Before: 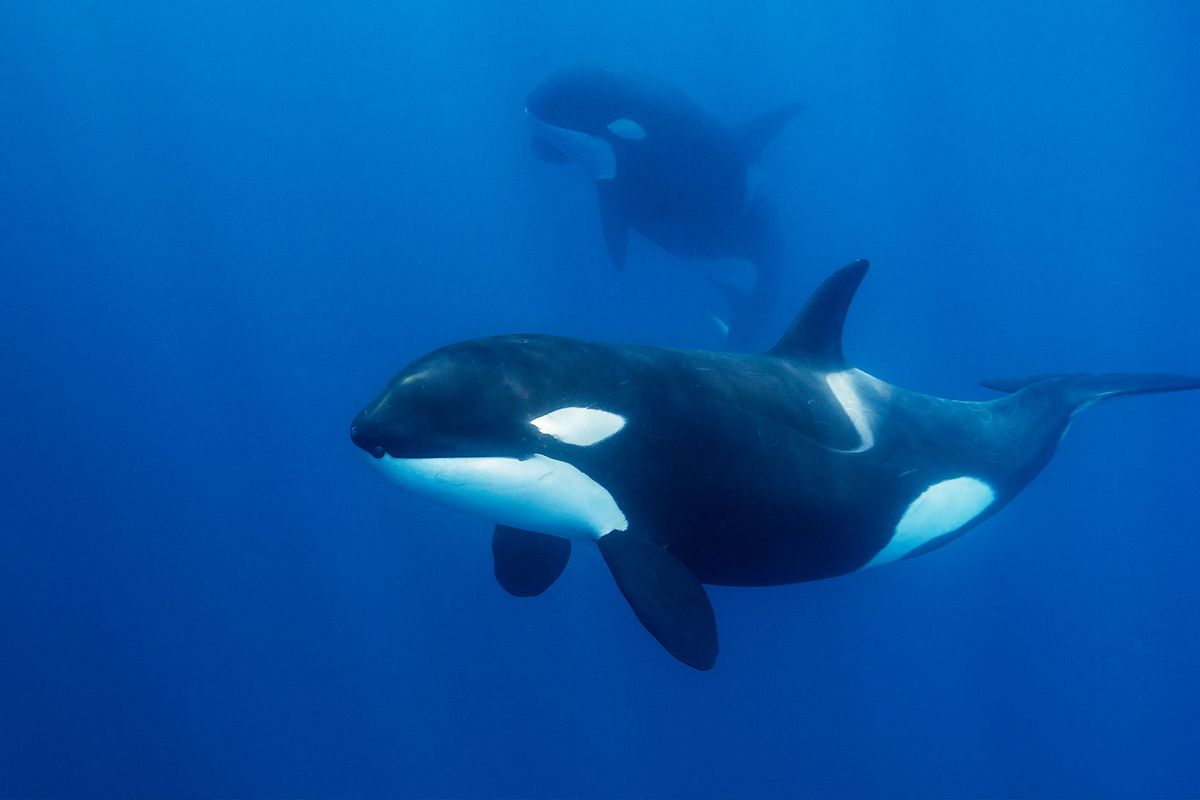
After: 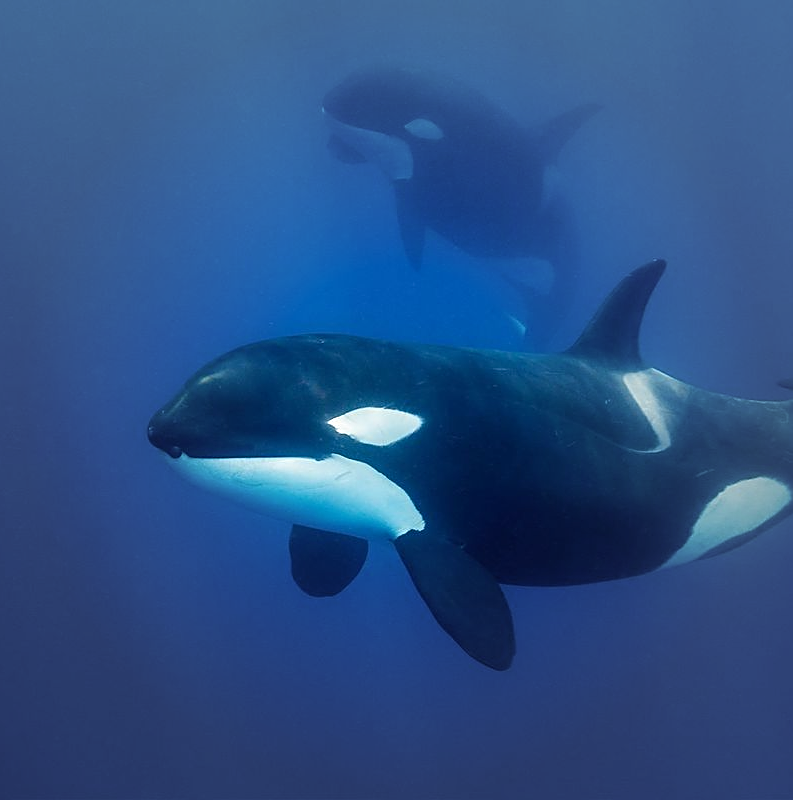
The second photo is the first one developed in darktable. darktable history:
sharpen: on, module defaults
crop: left 16.921%, right 16.925%
vignetting: fall-off start 33.94%, fall-off radius 64.54%, brightness -0.402, saturation -0.308, width/height ratio 0.954
